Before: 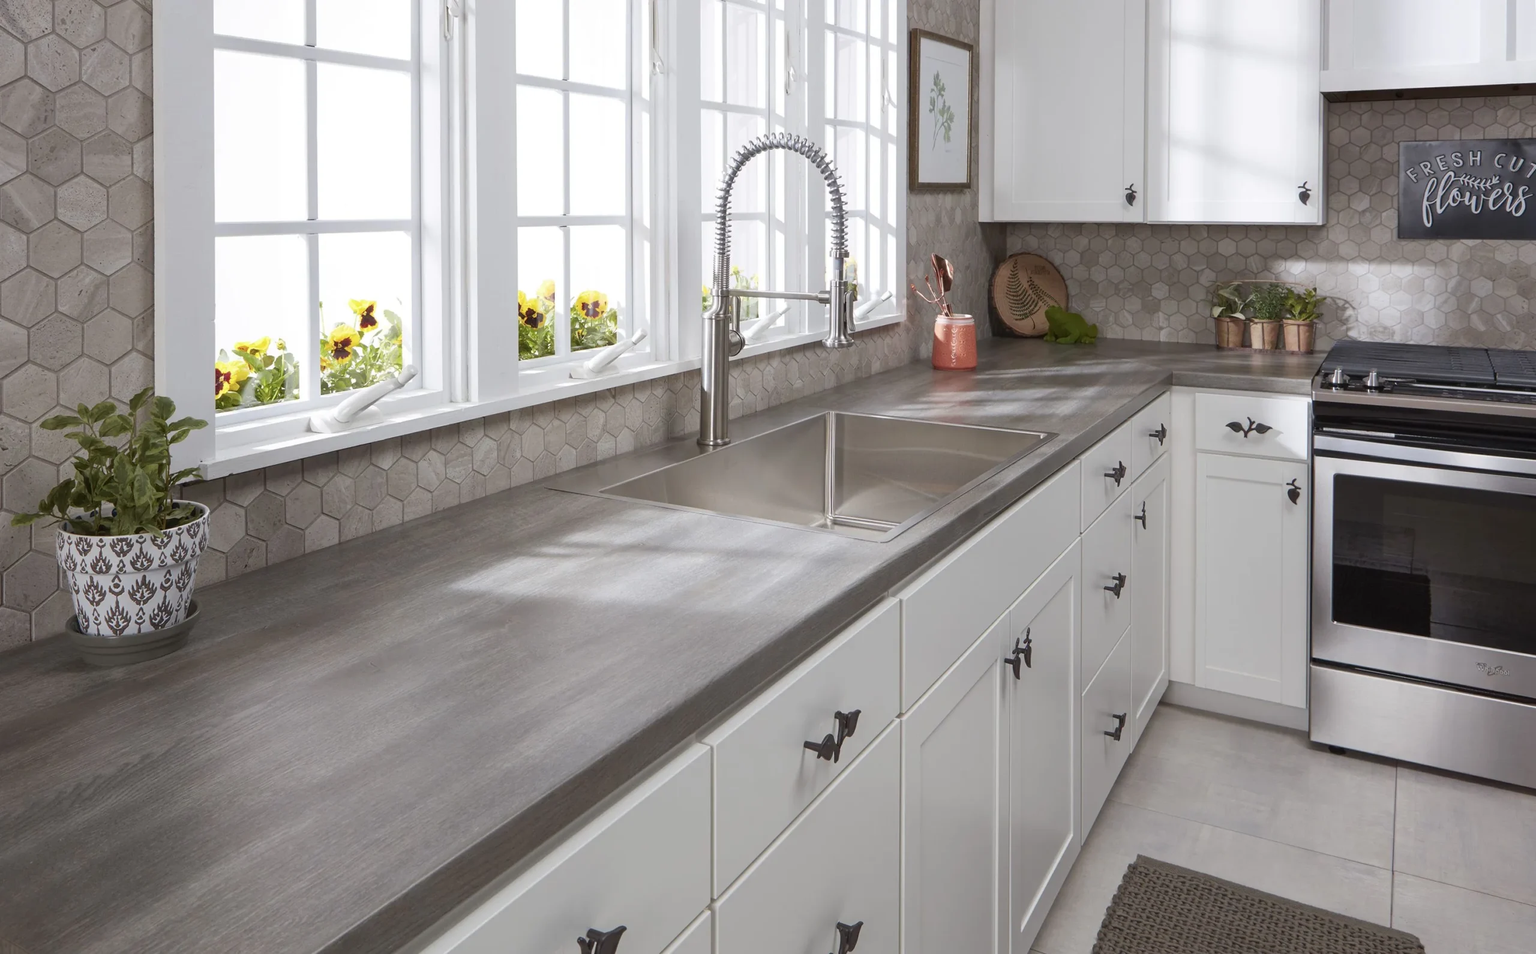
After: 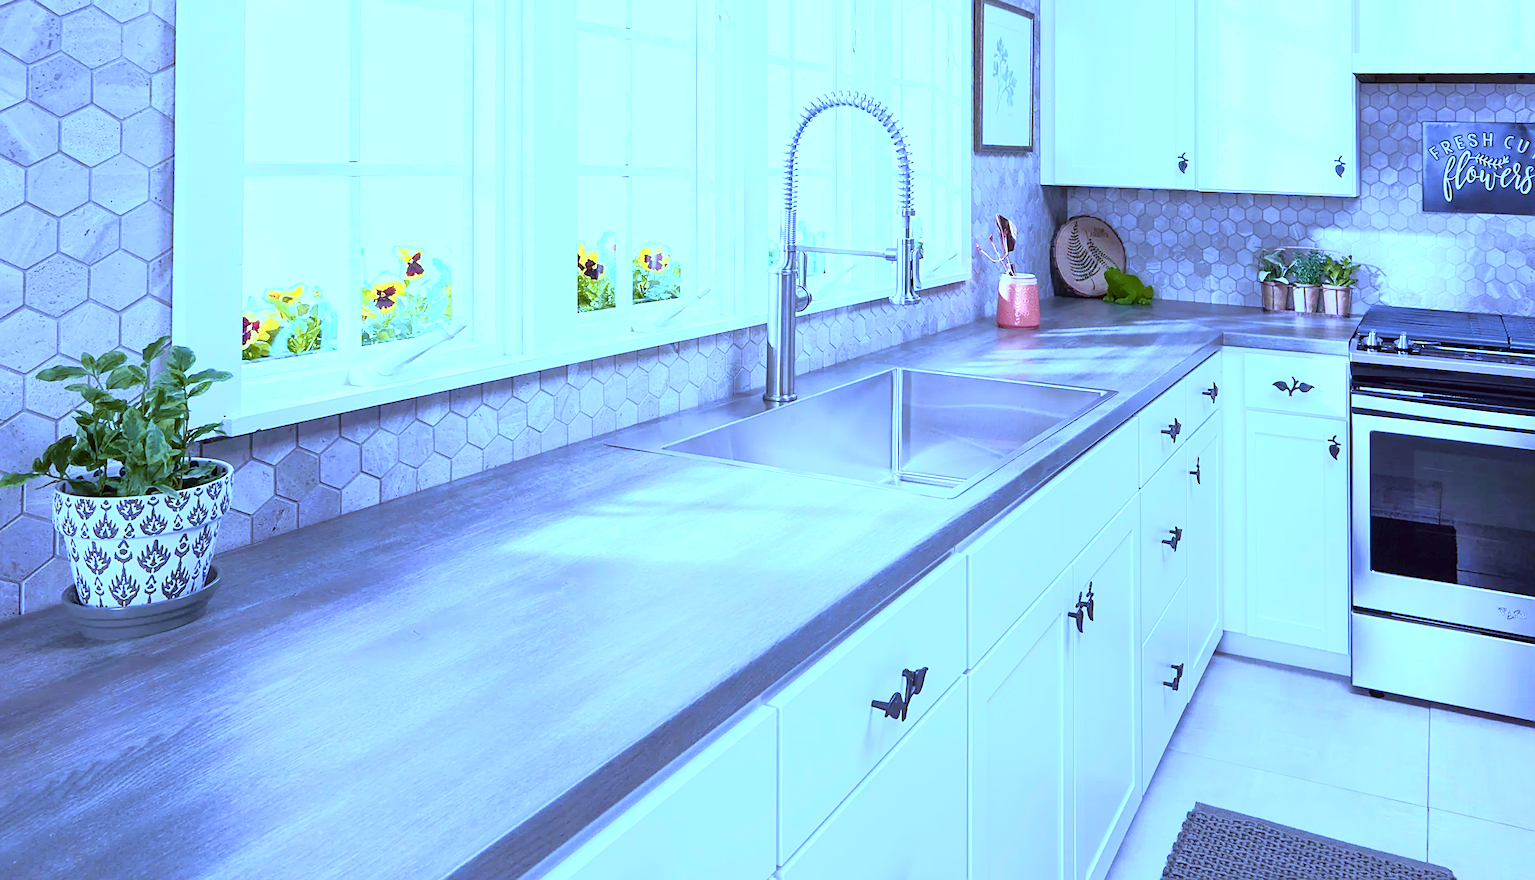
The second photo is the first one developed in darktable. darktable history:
tone curve: curves: ch0 [(0, 0.013) (0.054, 0.018) (0.205, 0.191) (0.289, 0.292) (0.39, 0.424) (0.493, 0.551) (0.647, 0.752) (0.796, 0.887) (1, 0.998)]; ch1 [(0, 0) (0.371, 0.339) (0.477, 0.452) (0.494, 0.495) (0.501, 0.501) (0.51, 0.516) (0.54, 0.557) (0.572, 0.605) (0.66, 0.701) (0.783, 0.804) (1, 1)]; ch2 [(0, 0) (0.32, 0.281) (0.403, 0.399) (0.441, 0.428) (0.47, 0.469) (0.498, 0.496) (0.524, 0.543) (0.551, 0.579) (0.633, 0.665) (0.7, 0.711) (1, 1)], color space Lab, independent channels, preserve colors none
exposure: black level correction 0, exposure 0.9 EV, compensate highlight preservation false
sharpen: on, module defaults
tone equalizer: -8 EV -1.84 EV, -7 EV -1.16 EV, -6 EV -1.62 EV, smoothing diameter 25%, edges refinement/feathering 10, preserve details guided filter
white balance: red 0.766, blue 1.537
color balance: lift [1, 1, 0.999, 1.001], gamma [1, 1.003, 1.005, 0.995], gain [1, 0.992, 0.988, 1.012], contrast 5%, output saturation 110%
color zones: curves: ch1 [(0, 0.469) (0.072, 0.457) (0.243, 0.494) (0.429, 0.5) (0.571, 0.5) (0.714, 0.5) (0.857, 0.5) (1, 0.469)]; ch2 [(0, 0.499) (0.143, 0.467) (0.242, 0.436) (0.429, 0.493) (0.571, 0.5) (0.714, 0.5) (0.857, 0.5) (1, 0.499)]
rotate and perspective: rotation -0.013°, lens shift (vertical) -0.027, lens shift (horizontal) 0.178, crop left 0.016, crop right 0.989, crop top 0.082, crop bottom 0.918
